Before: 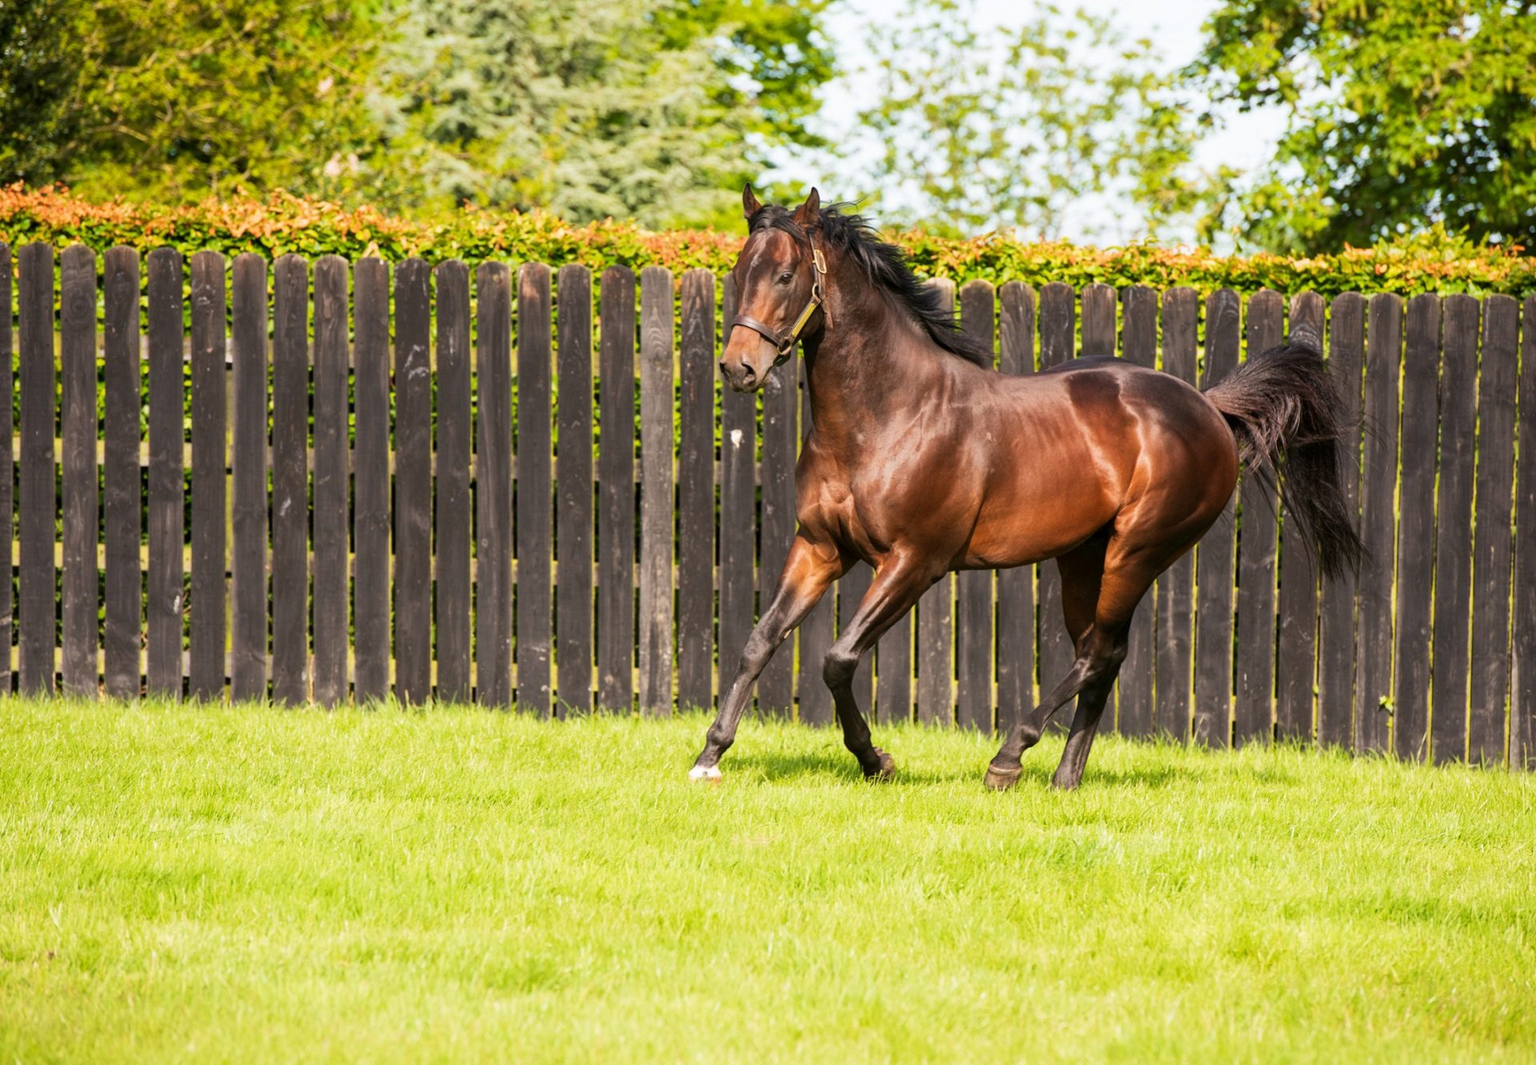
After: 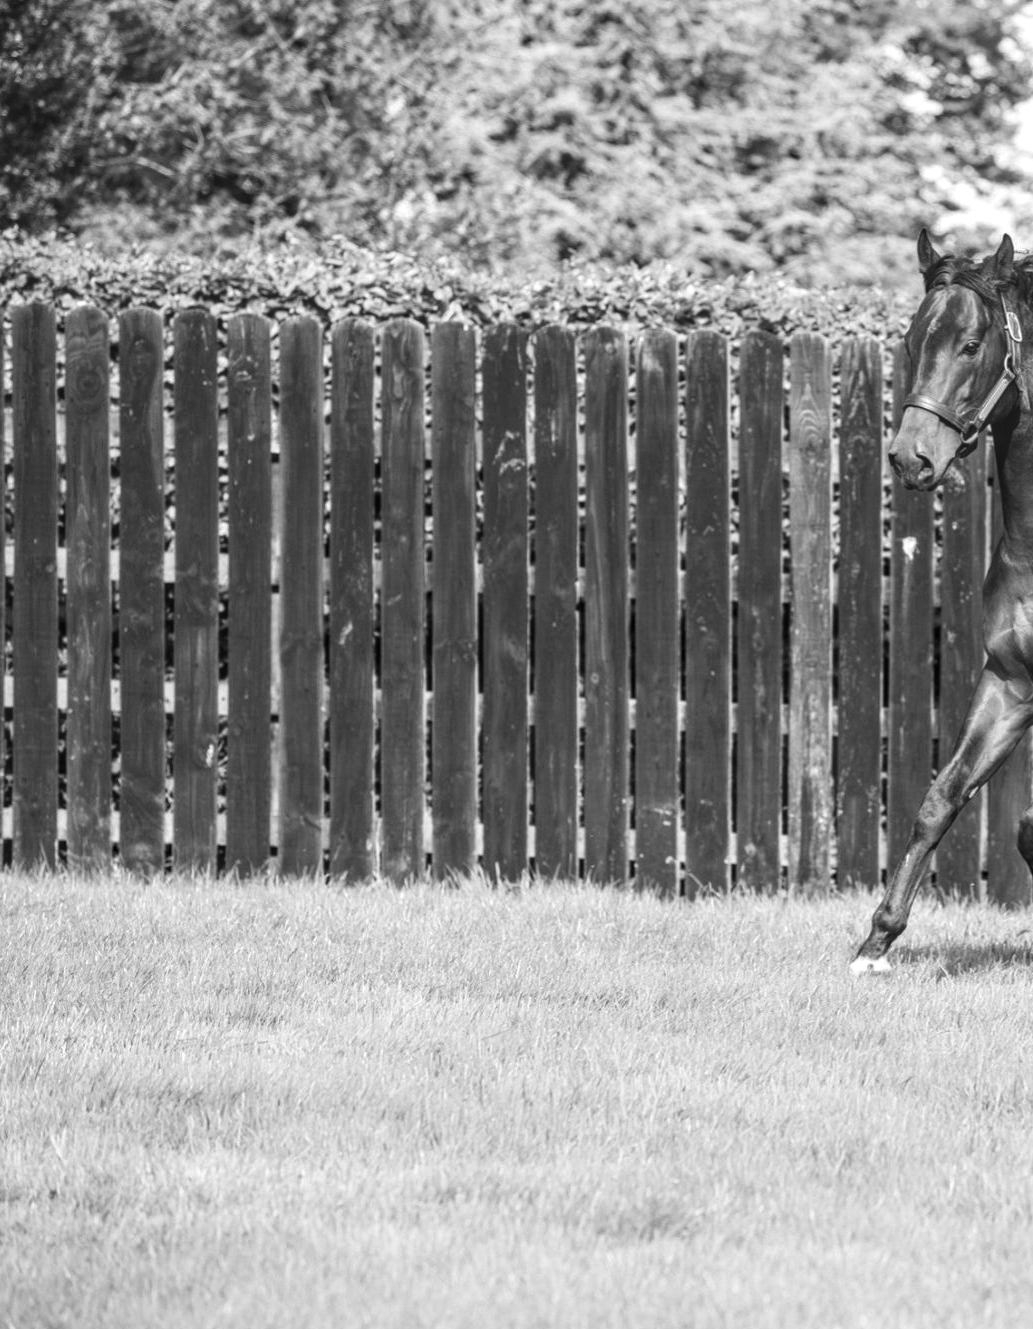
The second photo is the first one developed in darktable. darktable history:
monochrome: on, module defaults
exposure: black level correction -0.015, compensate highlight preservation false
haze removal: compatibility mode true, adaptive false
local contrast: highlights 61%, detail 143%, midtone range 0.428
crop: left 0.587%, right 45.588%, bottom 0.086%
